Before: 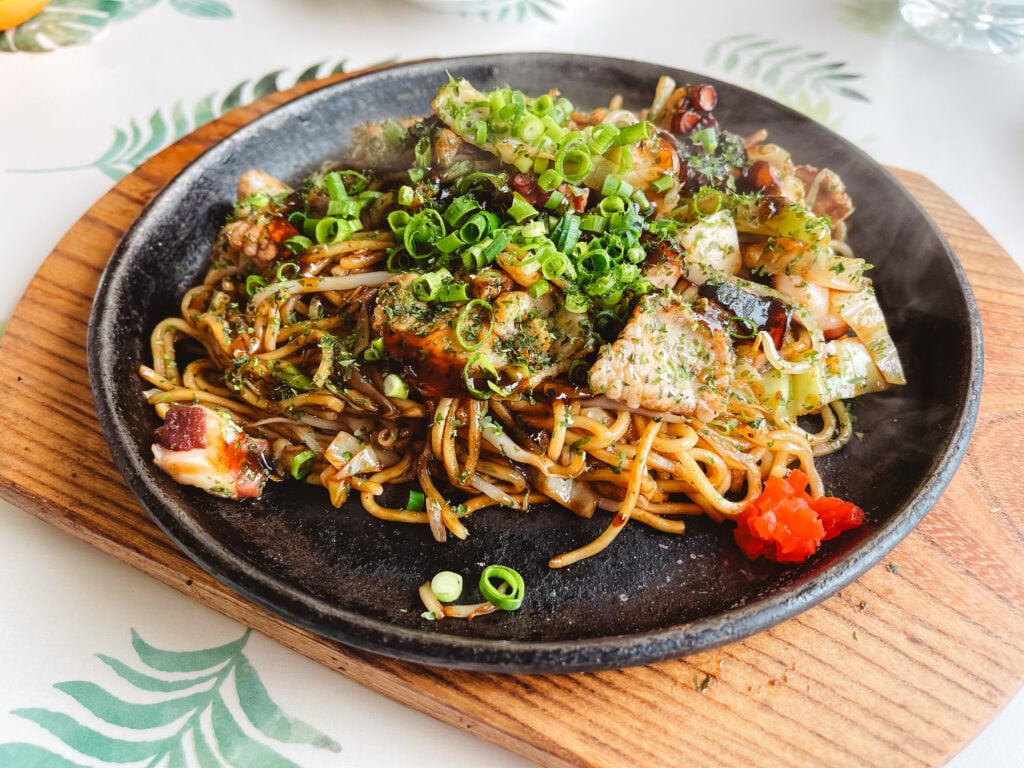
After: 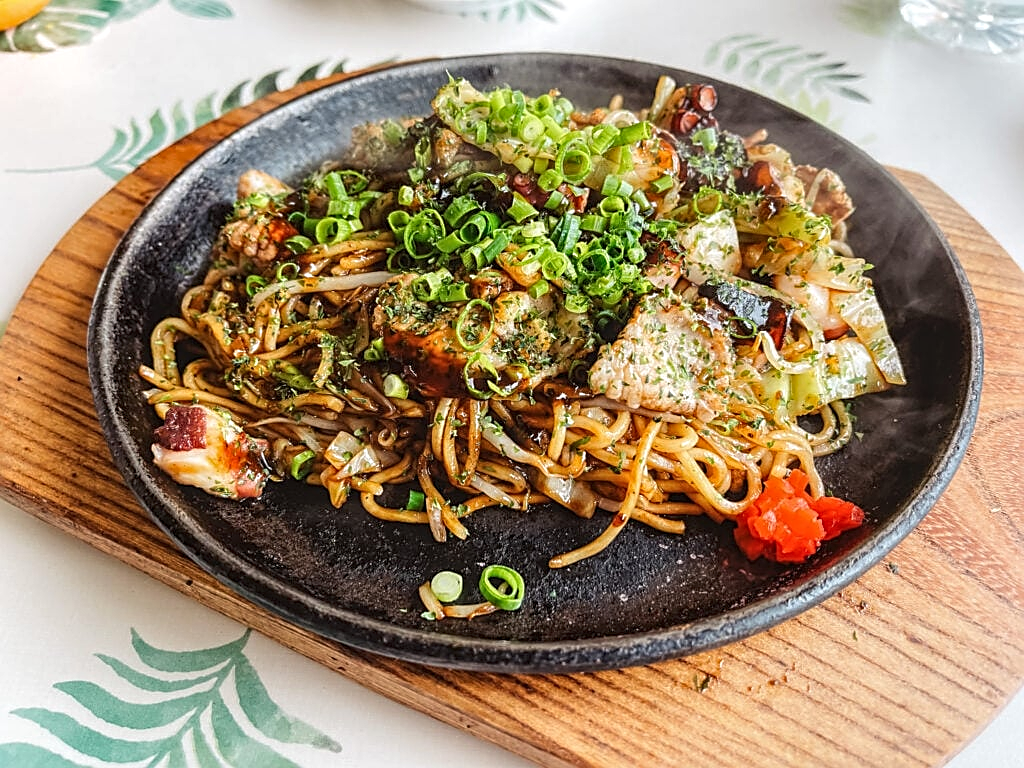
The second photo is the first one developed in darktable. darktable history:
sharpen: amount 0.75
local contrast: on, module defaults
